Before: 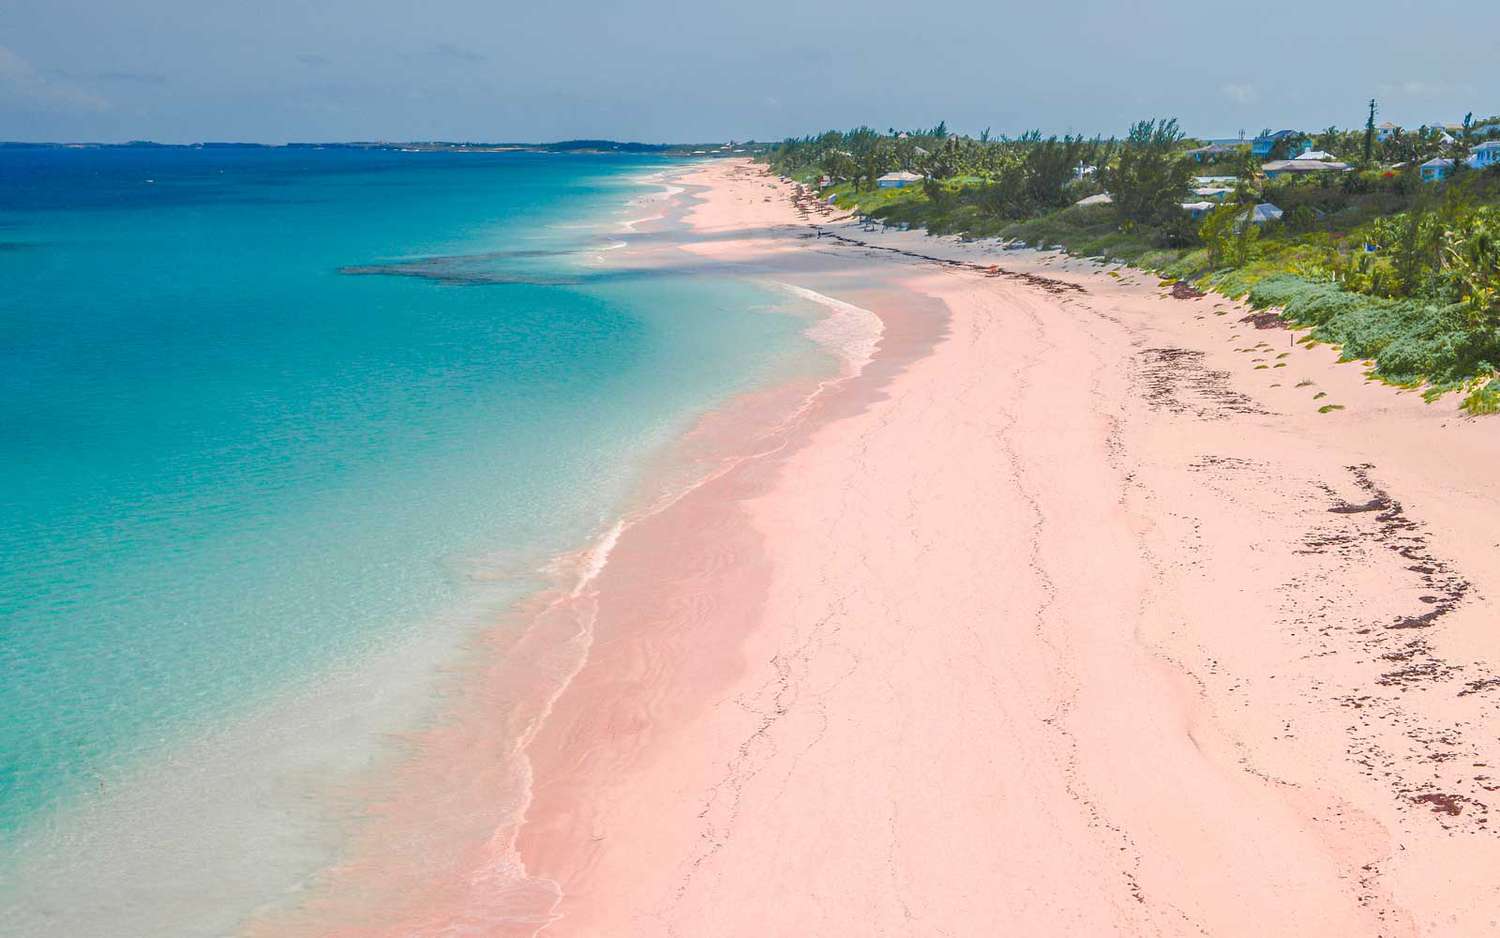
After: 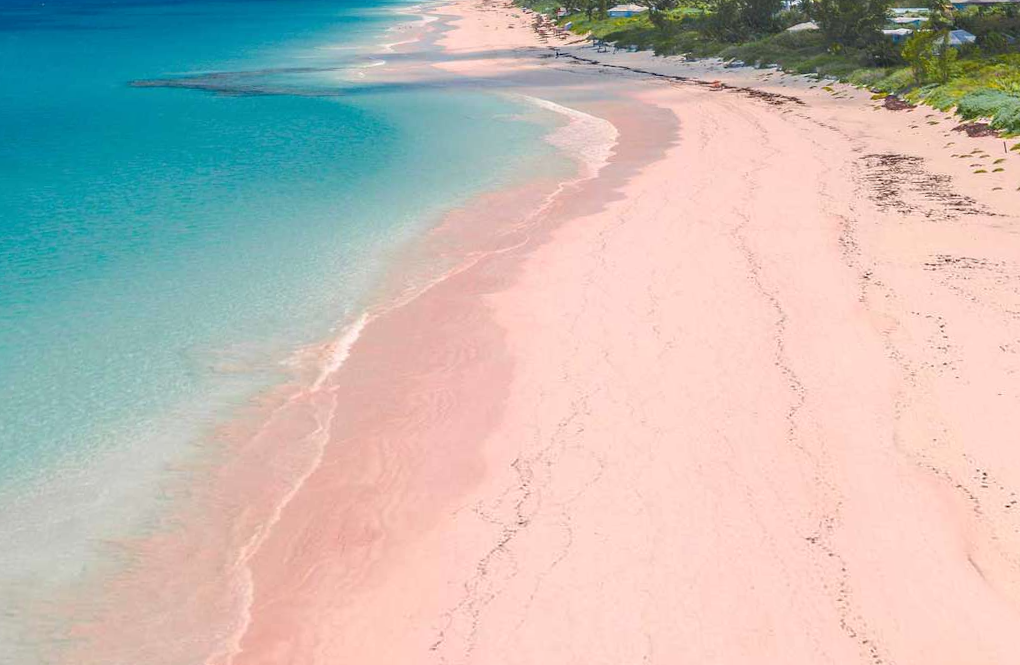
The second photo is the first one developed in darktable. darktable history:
rotate and perspective: rotation 0.72°, lens shift (vertical) -0.352, lens shift (horizontal) -0.051, crop left 0.152, crop right 0.859, crop top 0.019, crop bottom 0.964
crop: left 7.856%, top 11.836%, right 10.12%, bottom 15.387%
contrast brightness saturation: contrast 0.05
